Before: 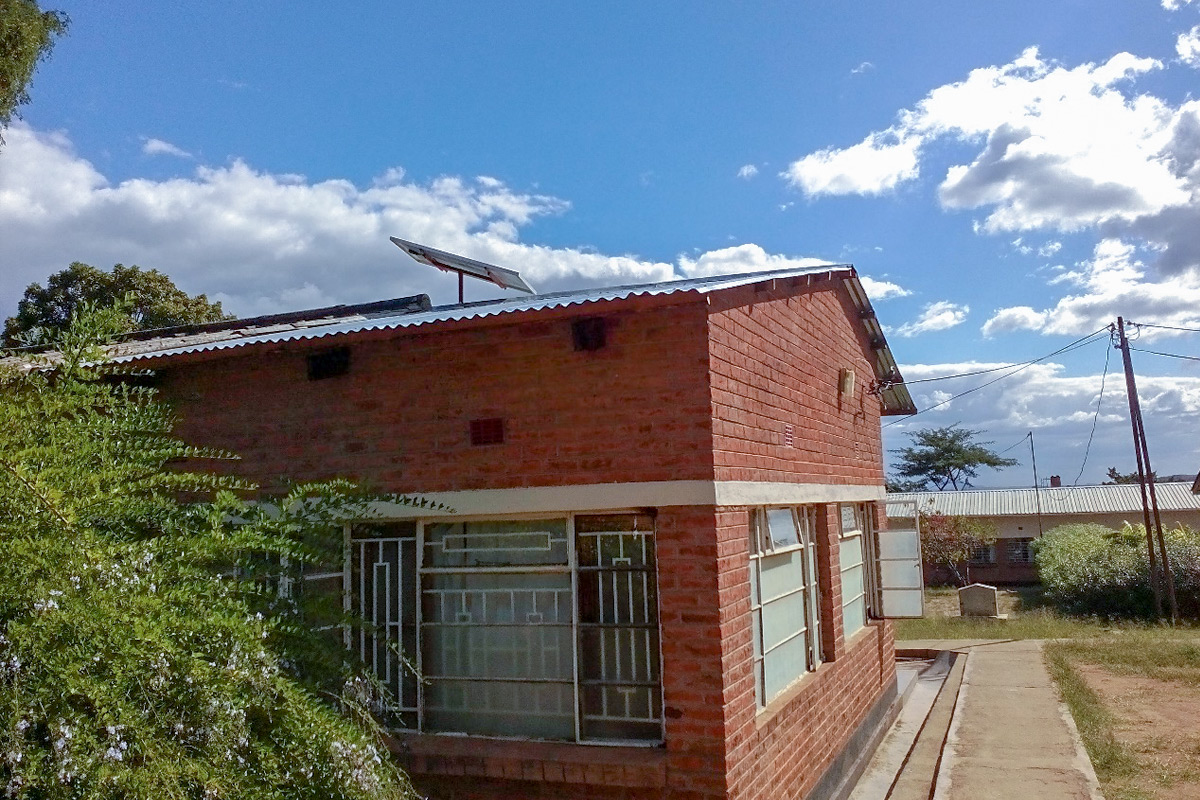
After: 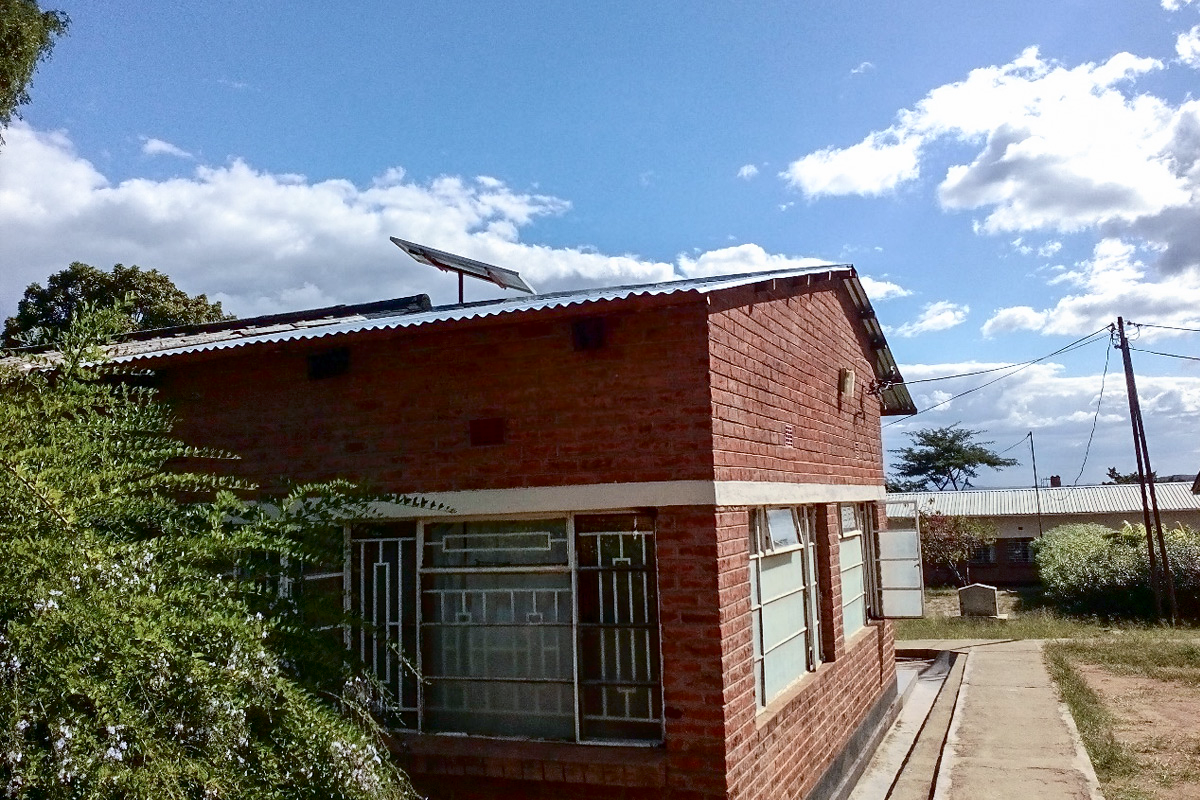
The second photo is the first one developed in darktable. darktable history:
contrast brightness saturation: saturation -0.104
tone curve: curves: ch0 [(0, 0) (0.003, 0.002) (0.011, 0.006) (0.025, 0.014) (0.044, 0.02) (0.069, 0.027) (0.1, 0.036) (0.136, 0.05) (0.177, 0.081) (0.224, 0.118) (0.277, 0.183) (0.335, 0.262) (0.399, 0.351) (0.468, 0.456) (0.543, 0.571) (0.623, 0.692) (0.709, 0.795) (0.801, 0.88) (0.898, 0.948) (1, 1)], color space Lab, independent channels, preserve colors none
